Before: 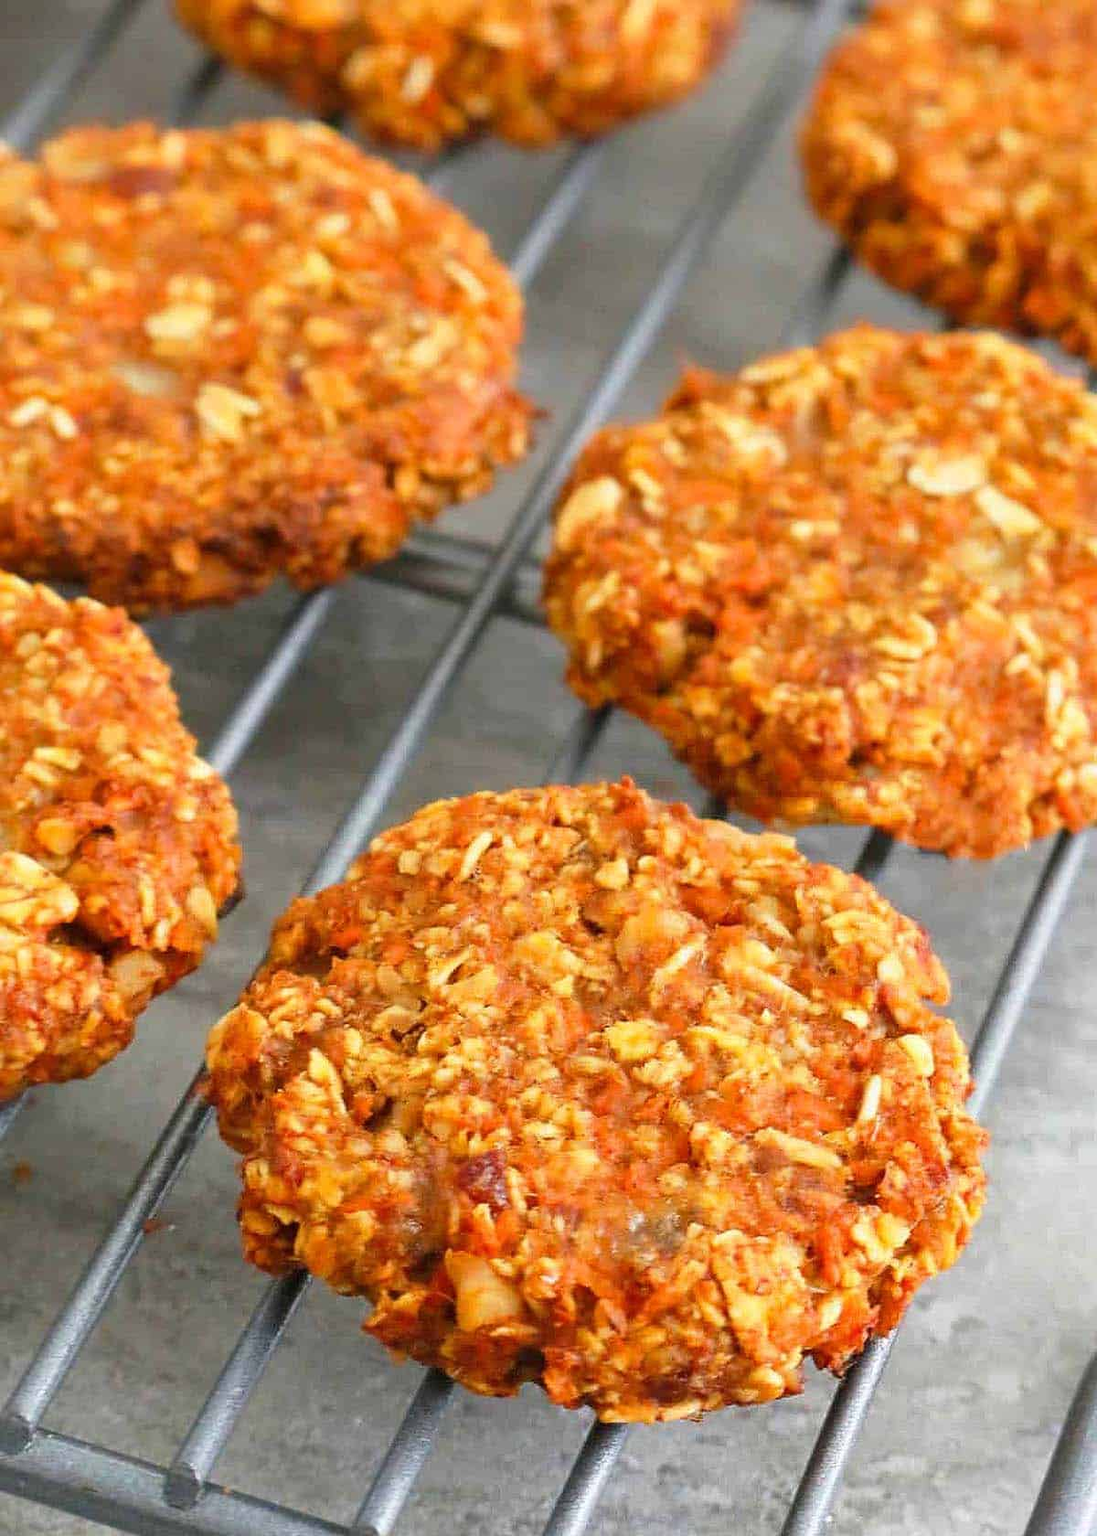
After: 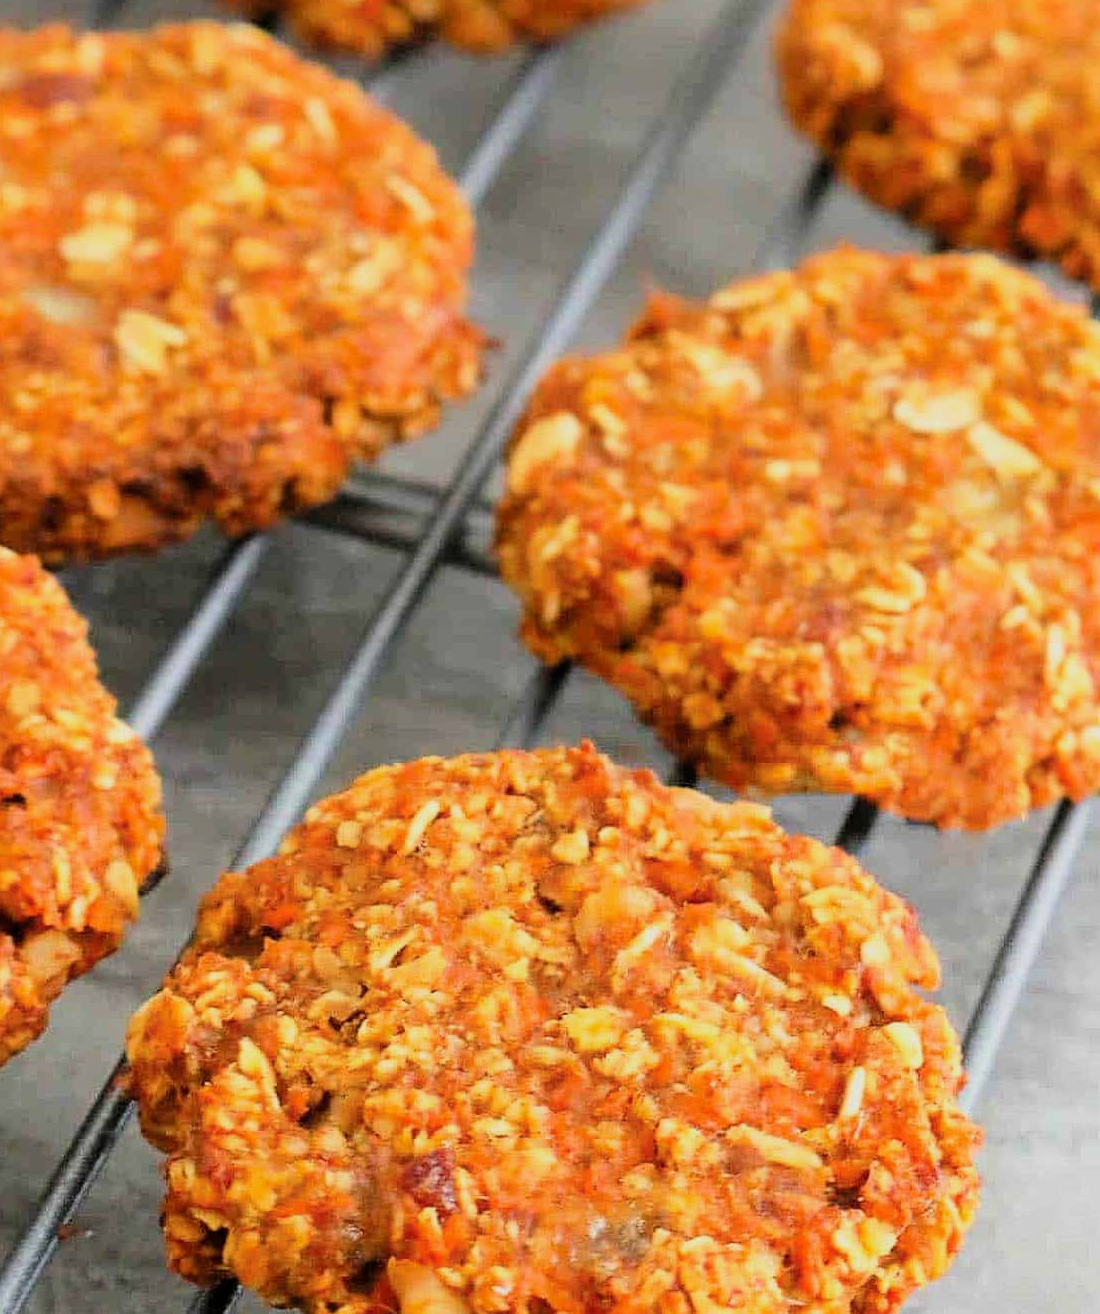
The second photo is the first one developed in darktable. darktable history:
contrast equalizer: octaves 7, y [[0.5, 0.5, 0.472, 0.5, 0.5, 0.5], [0.5 ×6], [0.5 ×6], [0 ×6], [0 ×6]]
filmic rgb: black relative exposure -7.5 EV, white relative exposure 4.99 EV, hardness 3.33, contrast 1.299, color science v6 (2022)
levels: black 0.087%, levels [0, 0.492, 0.984]
crop: left 8.269%, top 6.54%, bottom 15.191%
